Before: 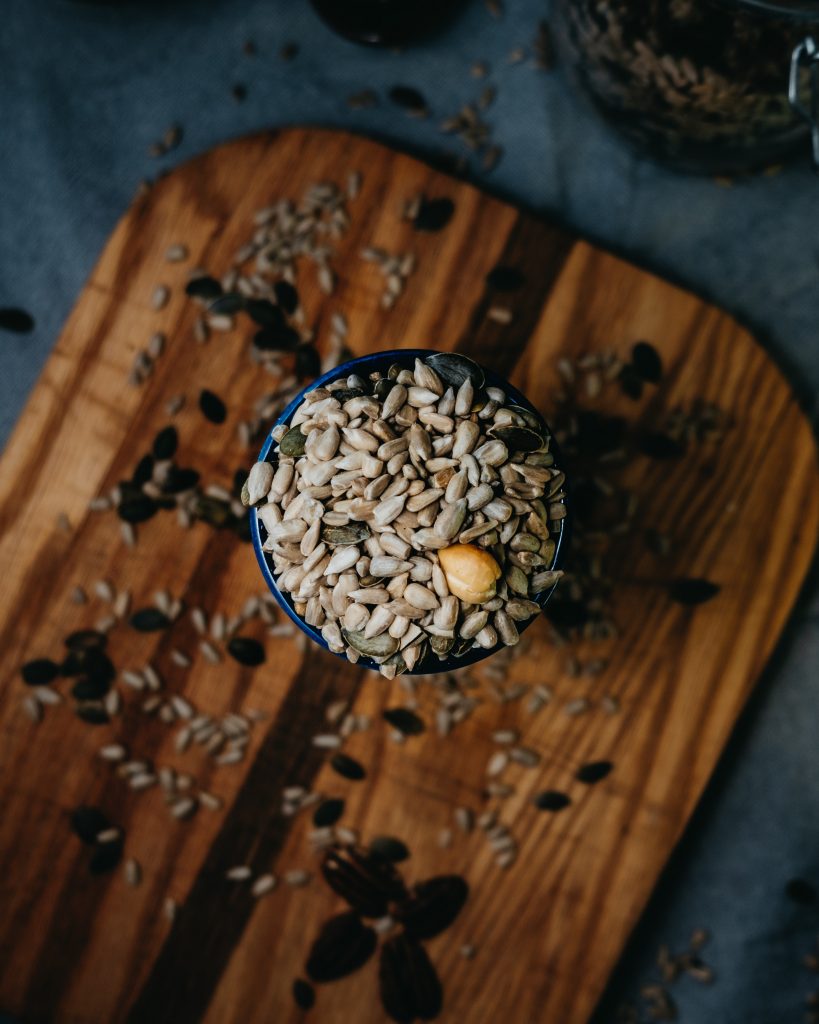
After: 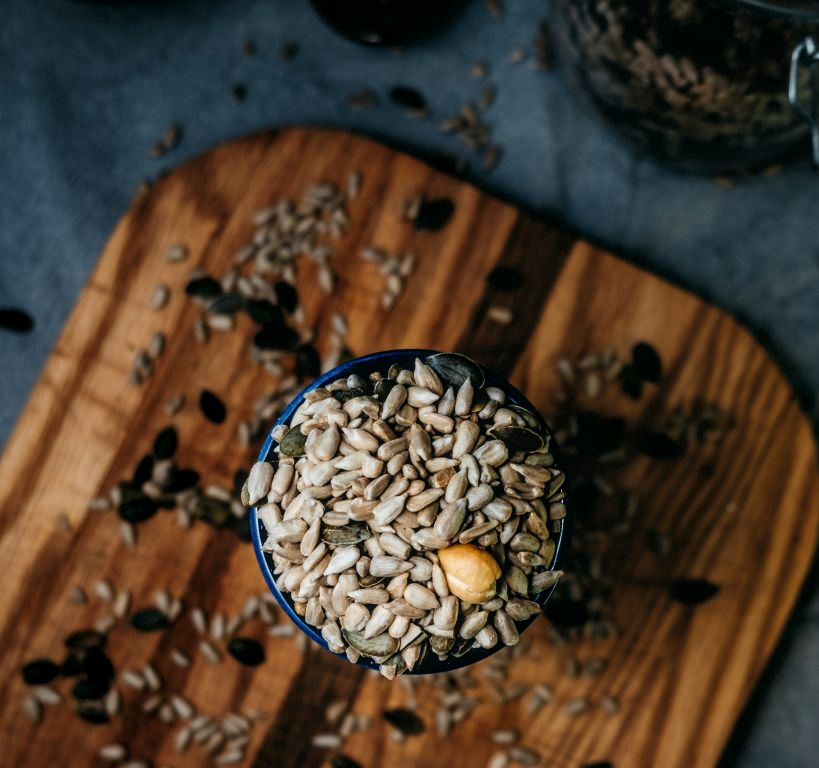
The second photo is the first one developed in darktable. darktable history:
crop: bottom 24.988%
local contrast: on, module defaults
exposure: exposure 0.207 EV, compensate highlight preservation false
